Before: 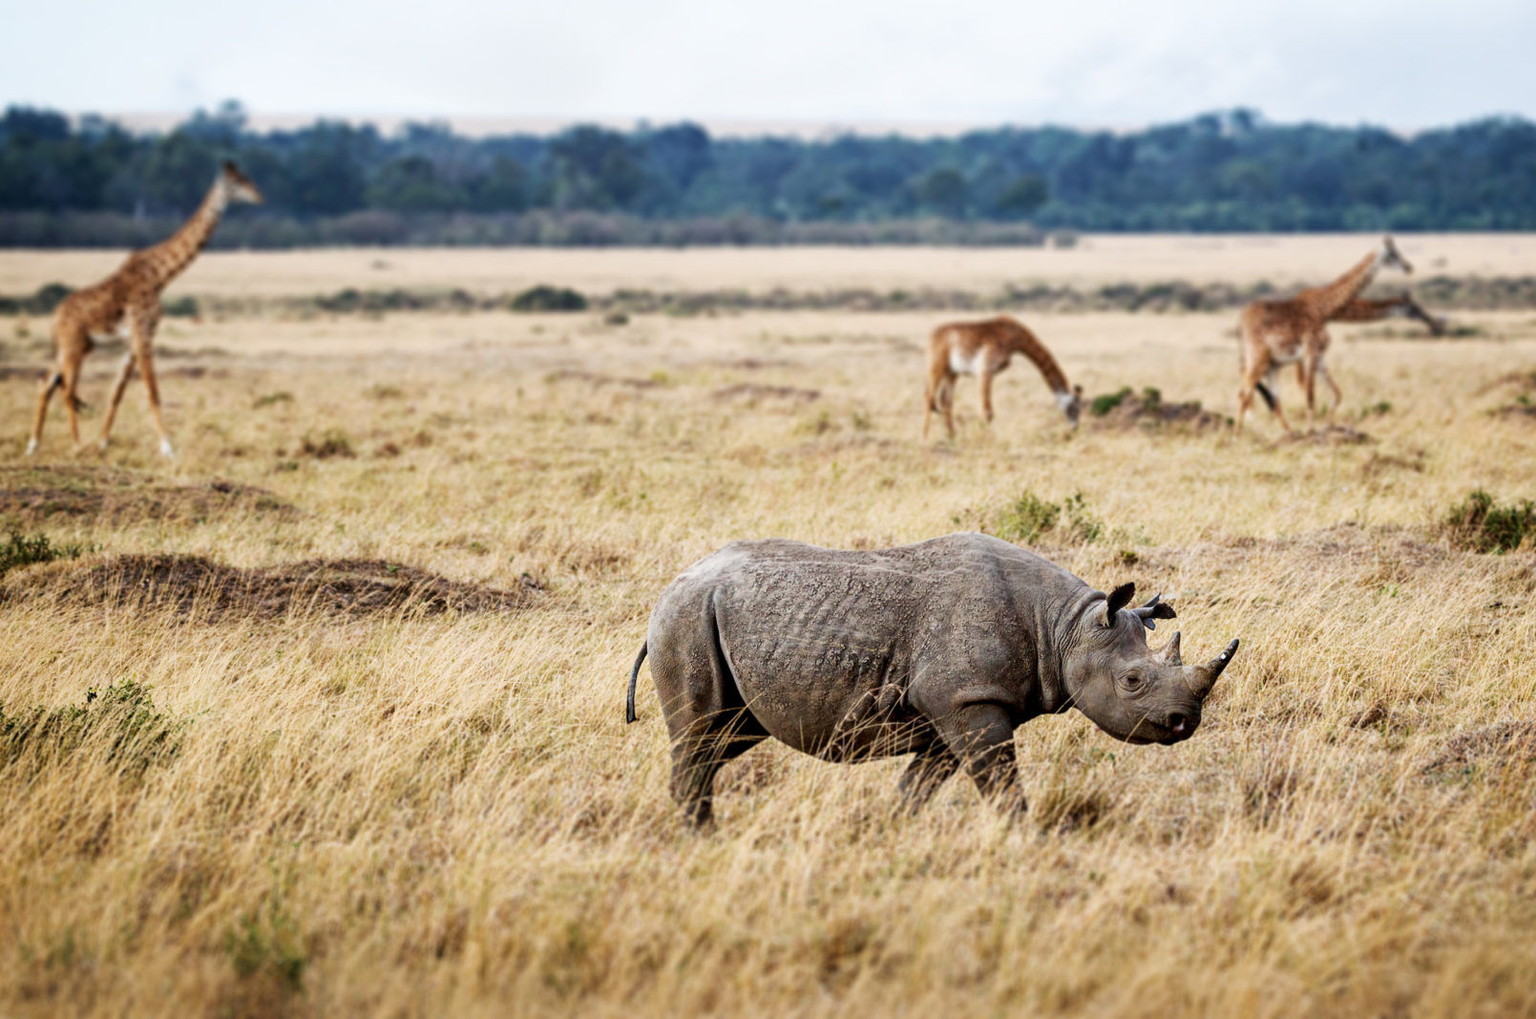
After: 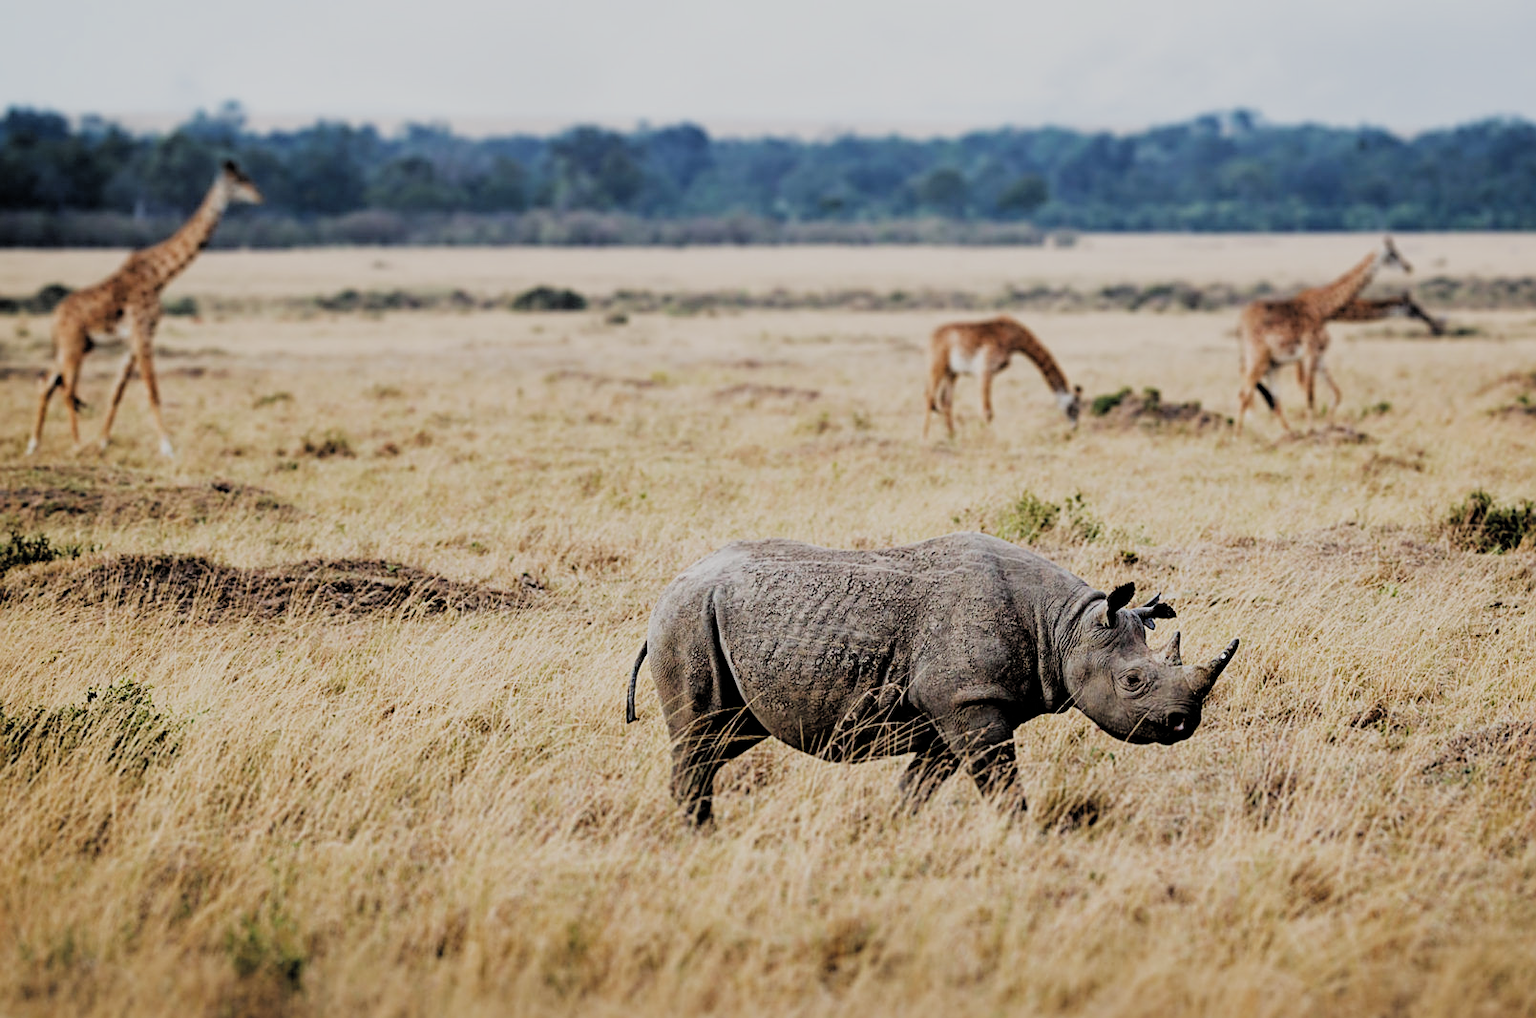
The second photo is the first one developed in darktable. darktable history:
sharpen: on, module defaults
filmic rgb: black relative exposure -4.76 EV, white relative exposure 4.04 EV, hardness 2.81, add noise in highlights 0.001, color science v3 (2019), use custom middle-gray values true, contrast in highlights soft
